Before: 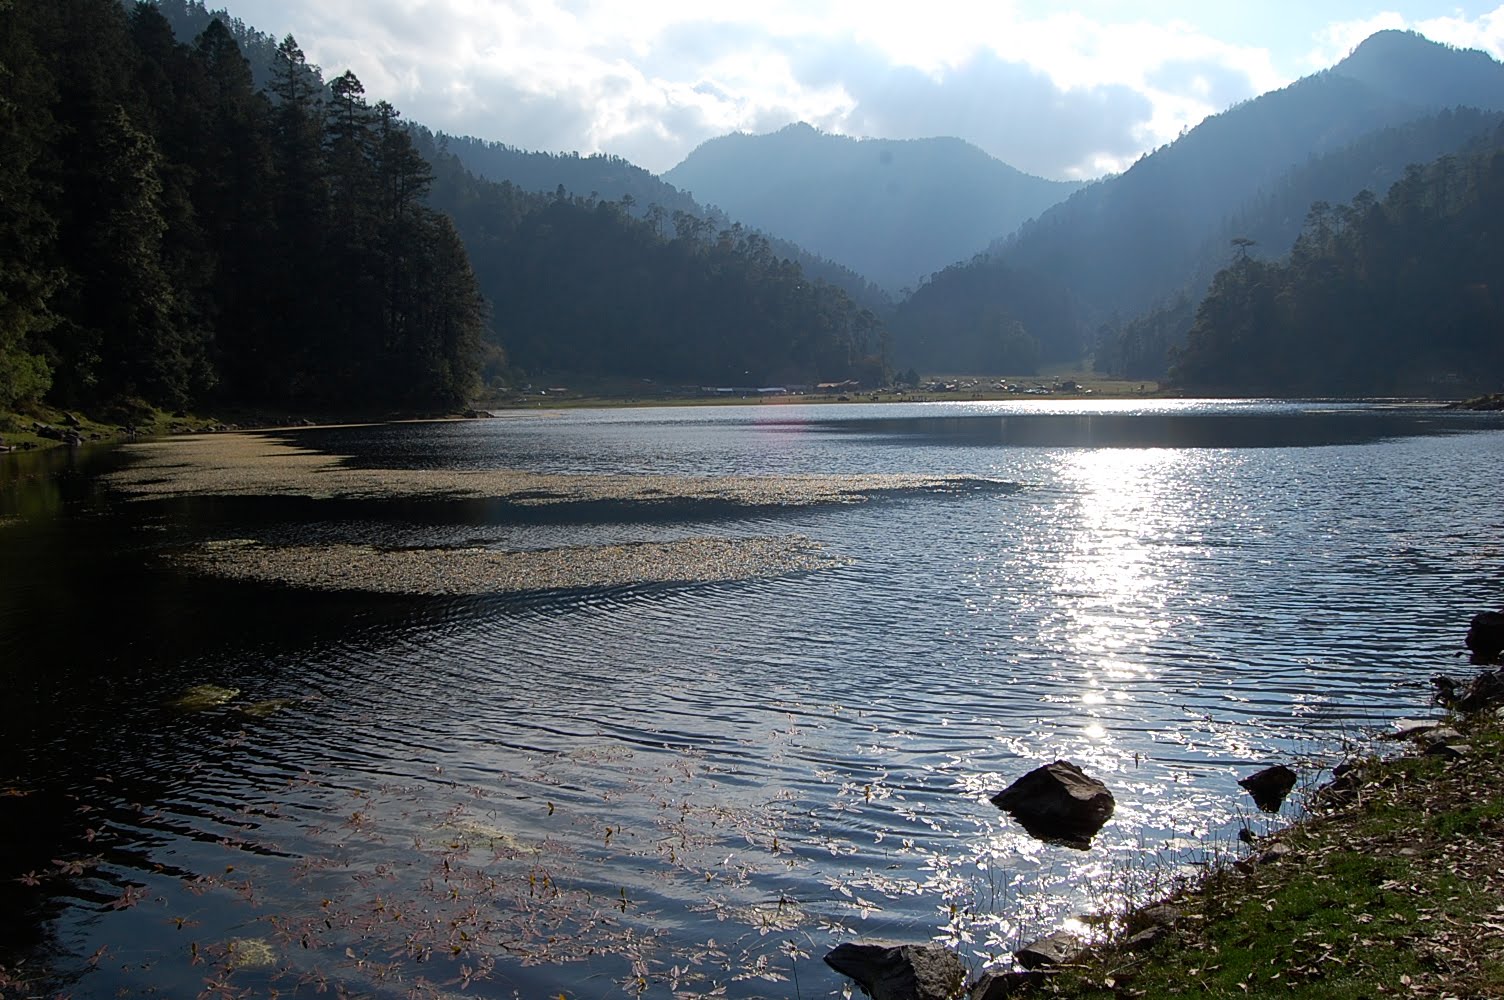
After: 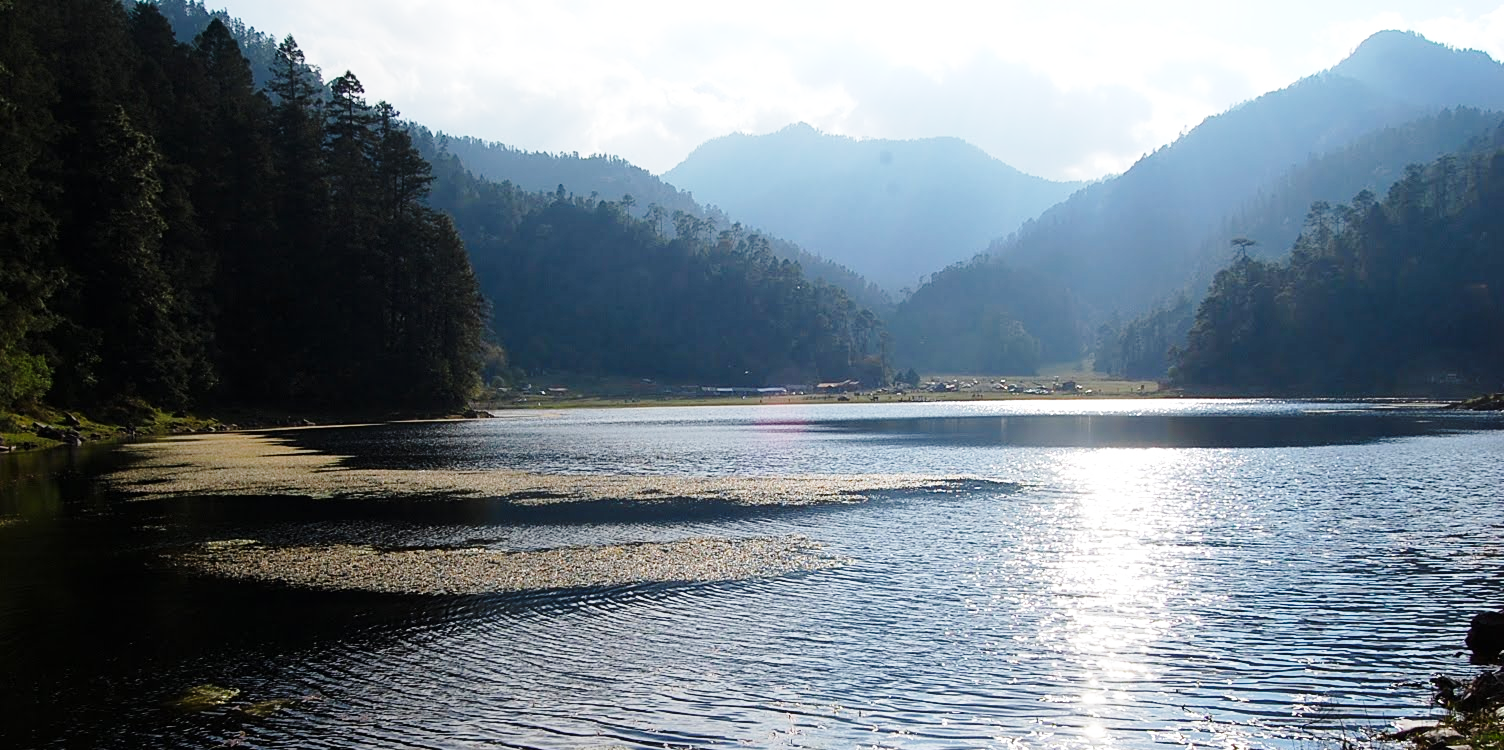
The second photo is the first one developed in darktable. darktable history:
base curve: curves: ch0 [(0, 0) (0.028, 0.03) (0.121, 0.232) (0.46, 0.748) (0.859, 0.968) (1, 1)], preserve colors none
crop: bottom 24.967%
